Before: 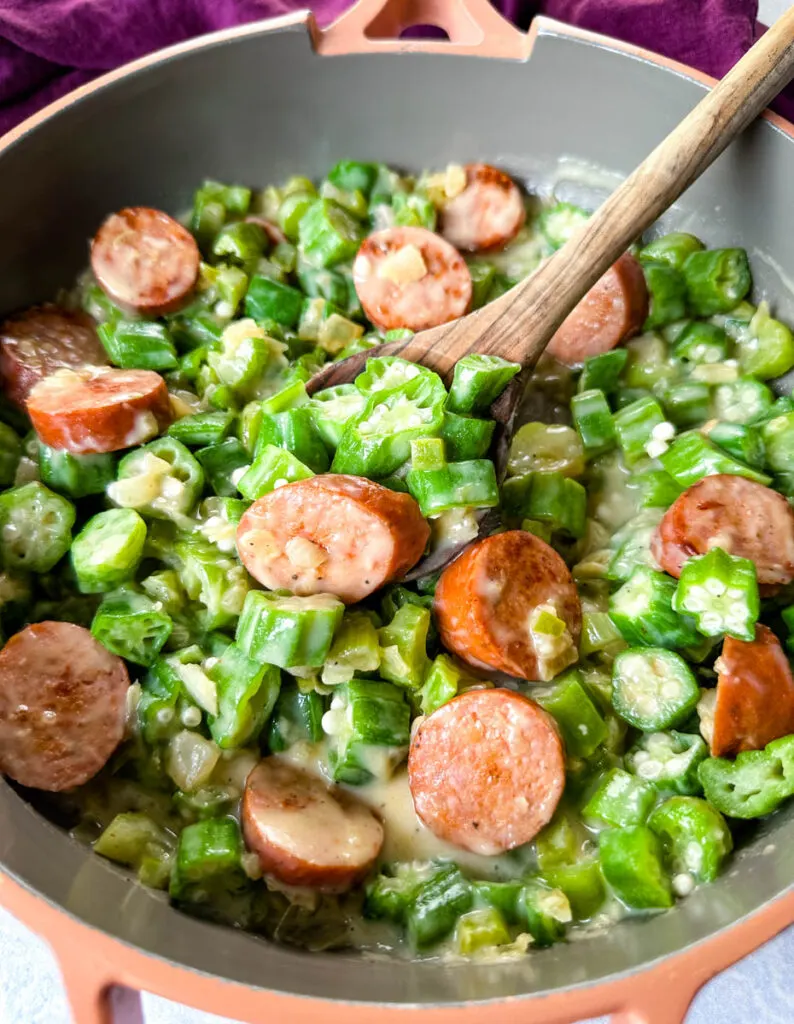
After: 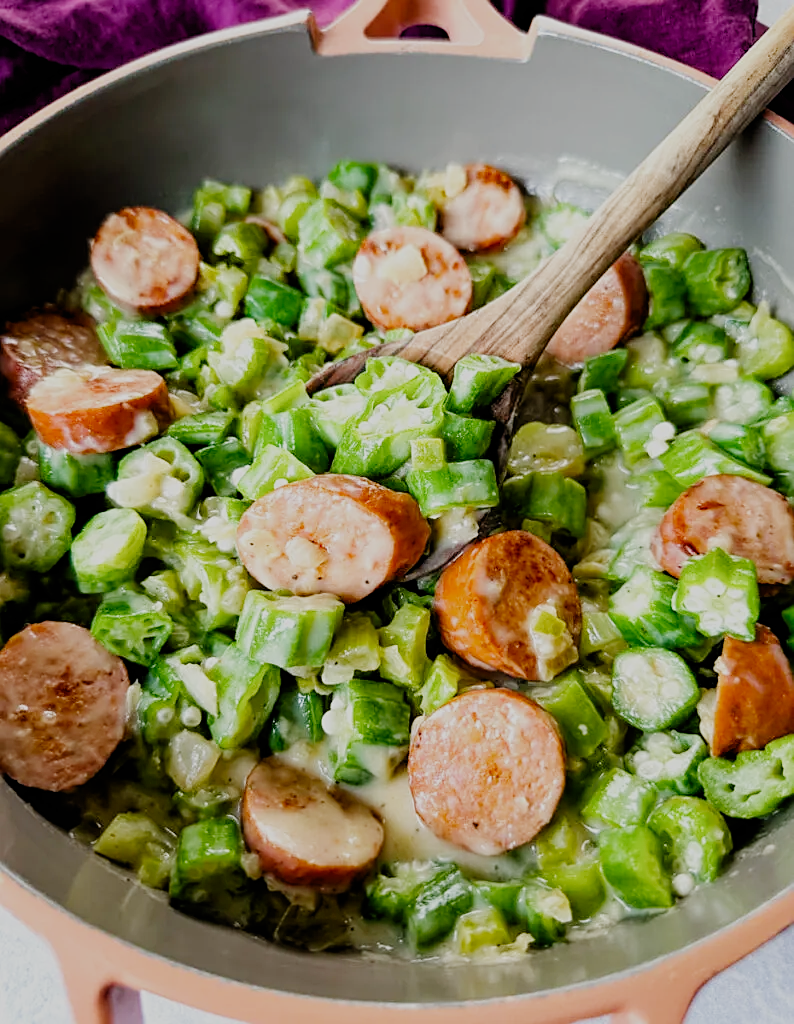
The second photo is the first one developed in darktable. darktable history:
filmic rgb: black relative exposure -7.22 EV, white relative exposure 5.37 EV, hardness 3.02, preserve chrominance no, color science v5 (2021)
sharpen: on, module defaults
